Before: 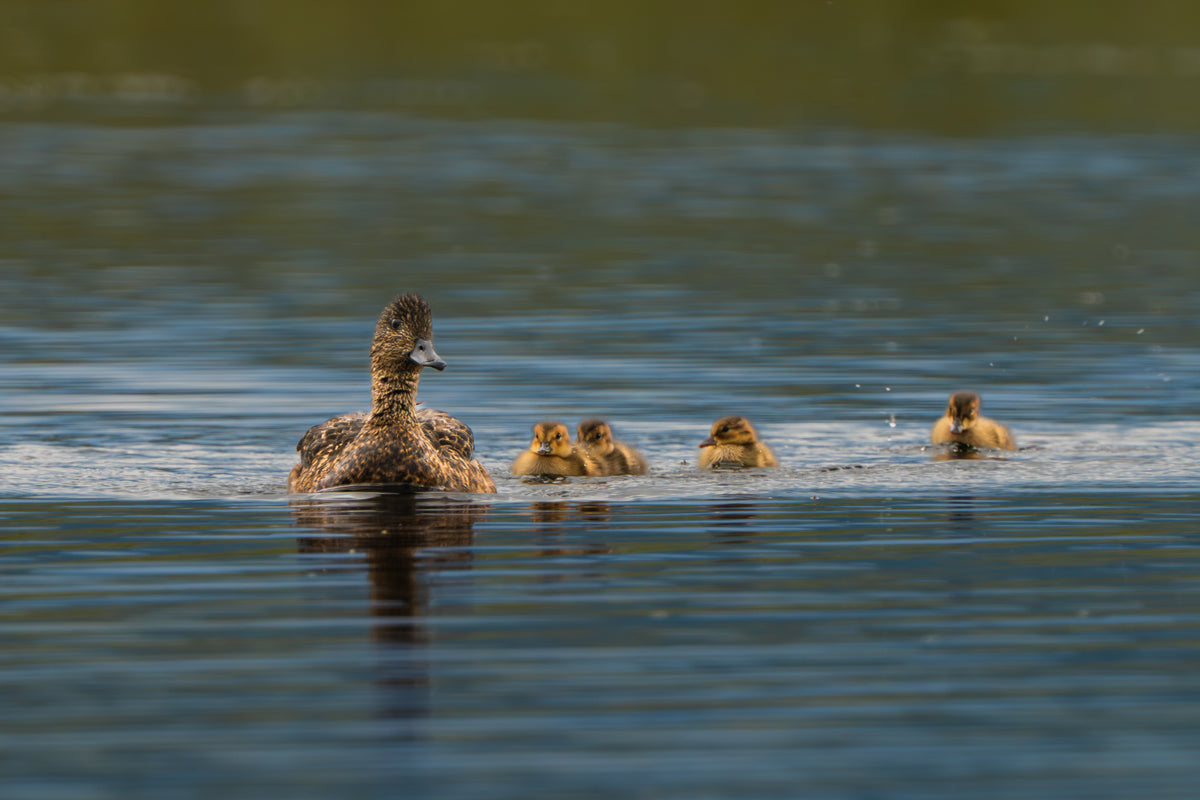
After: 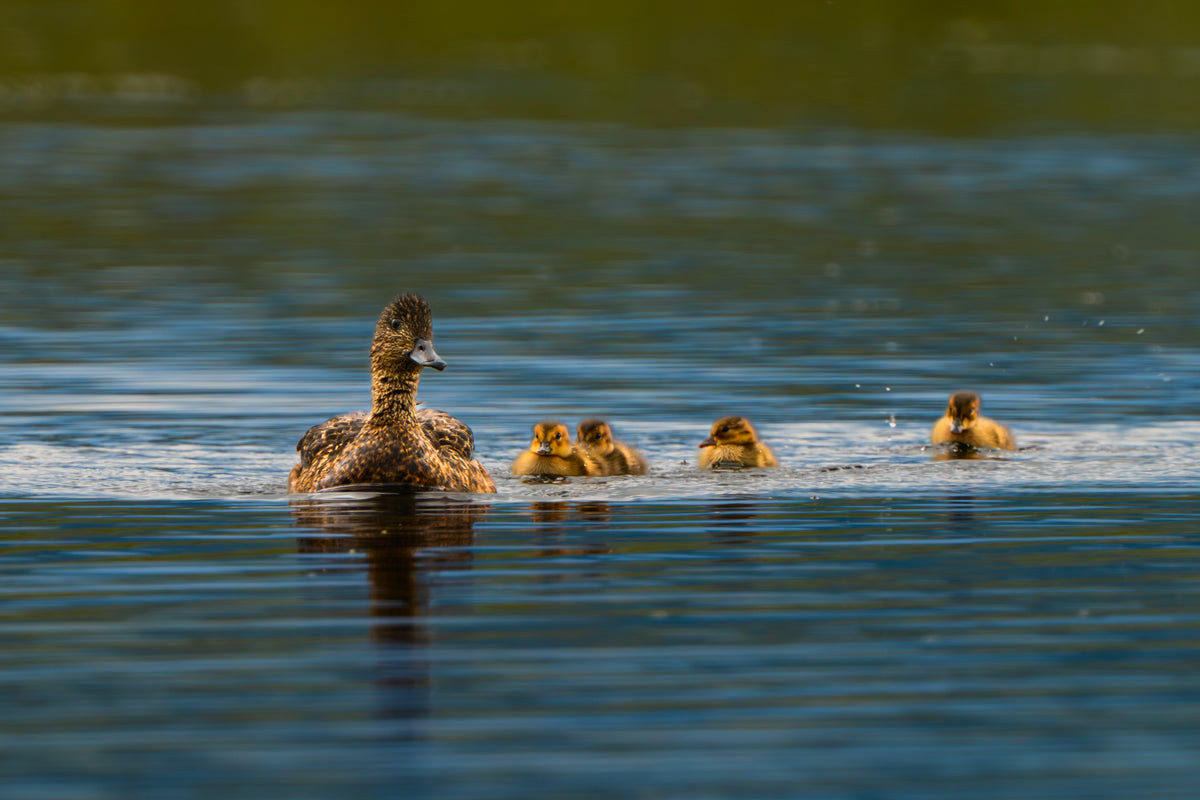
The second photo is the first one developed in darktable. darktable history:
contrast brightness saturation: contrast 0.16, saturation 0.32
exposure: compensate highlight preservation false
